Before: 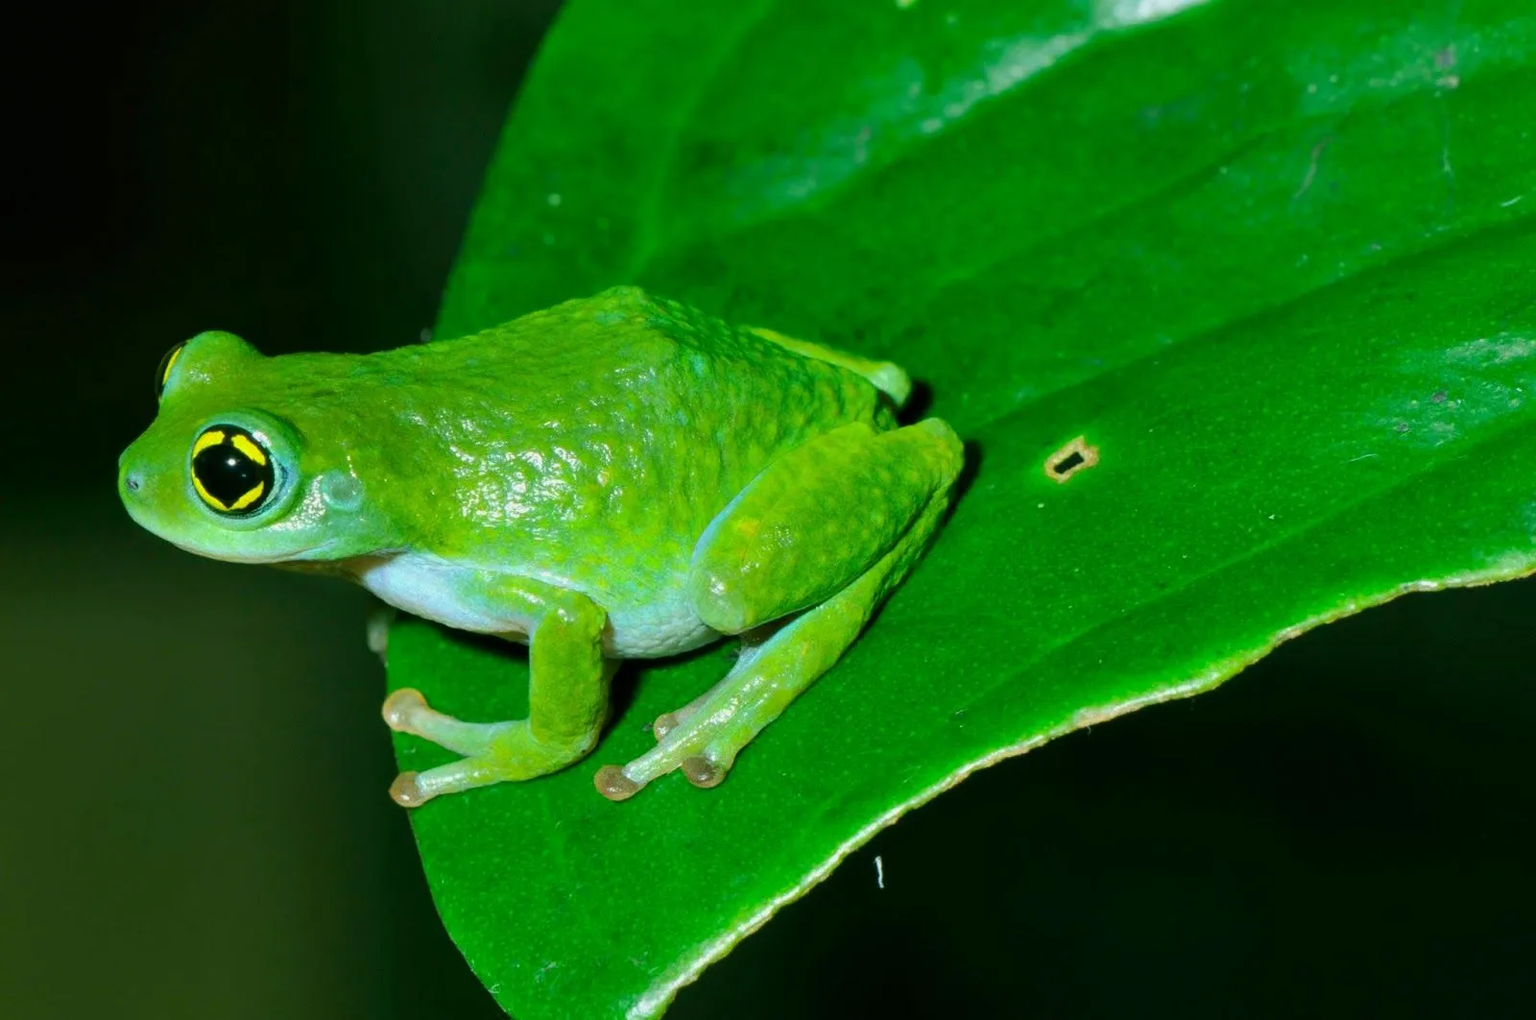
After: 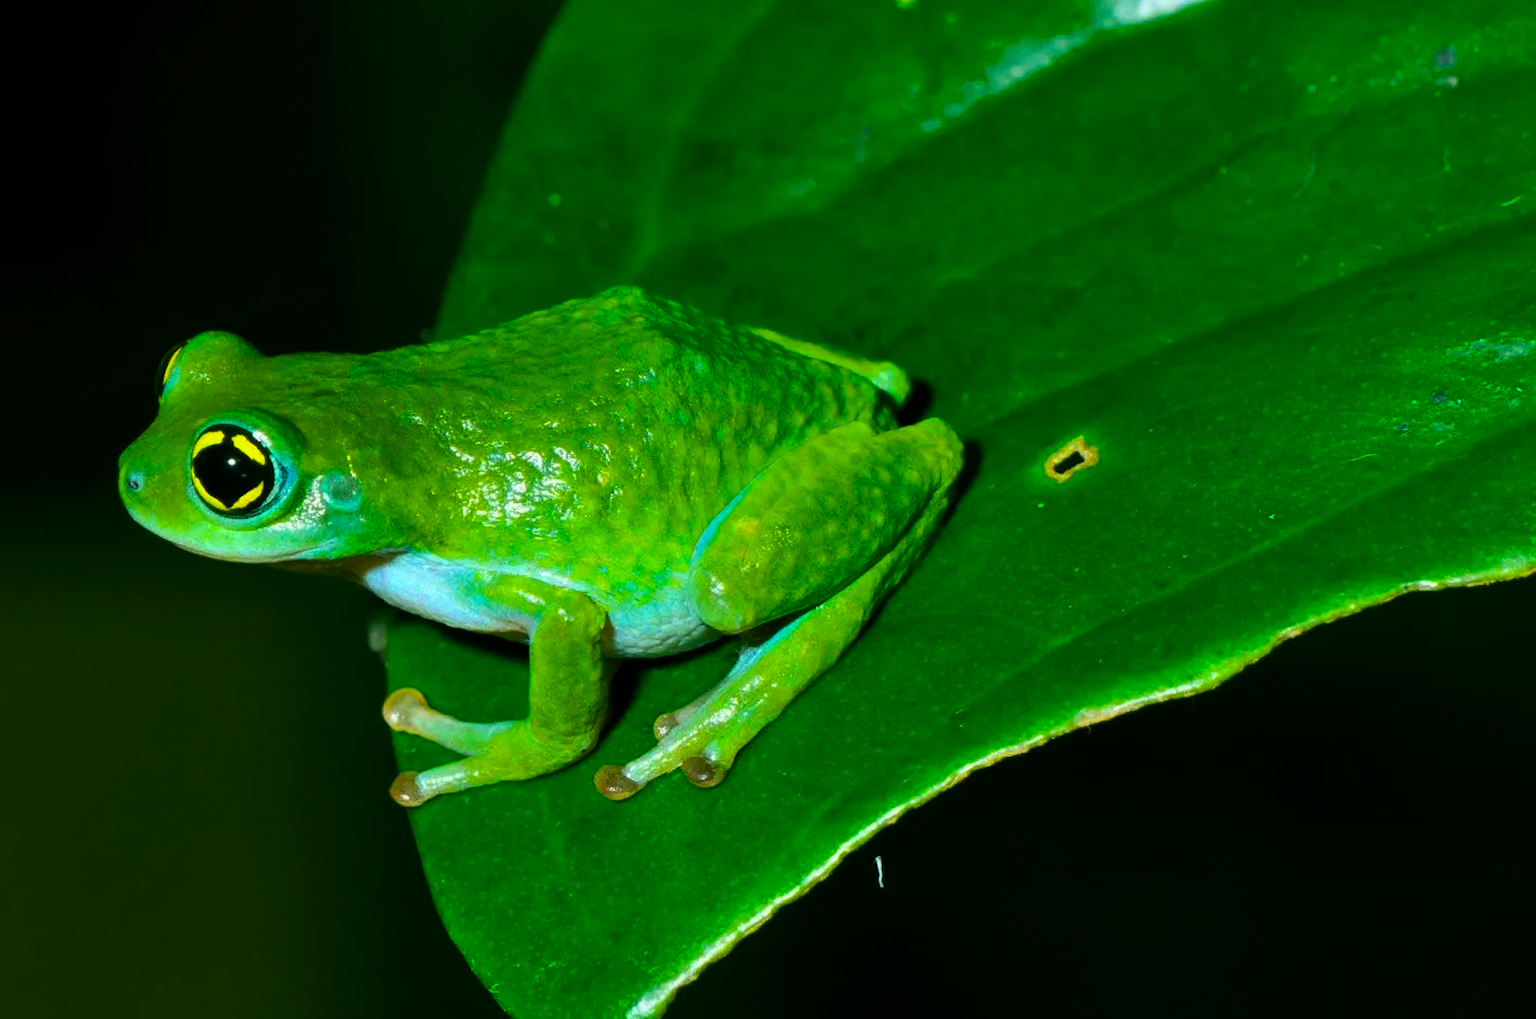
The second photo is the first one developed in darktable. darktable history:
color balance rgb: linear chroma grading › global chroma 14.641%, perceptual saturation grading › global saturation 19.374%, perceptual brilliance grading › highlights 4.052%, perceptual brilliance grading › mid-tones -19.146%, perceptual brilliance grading › shadows -41.373%, global vibrance 25.609%
